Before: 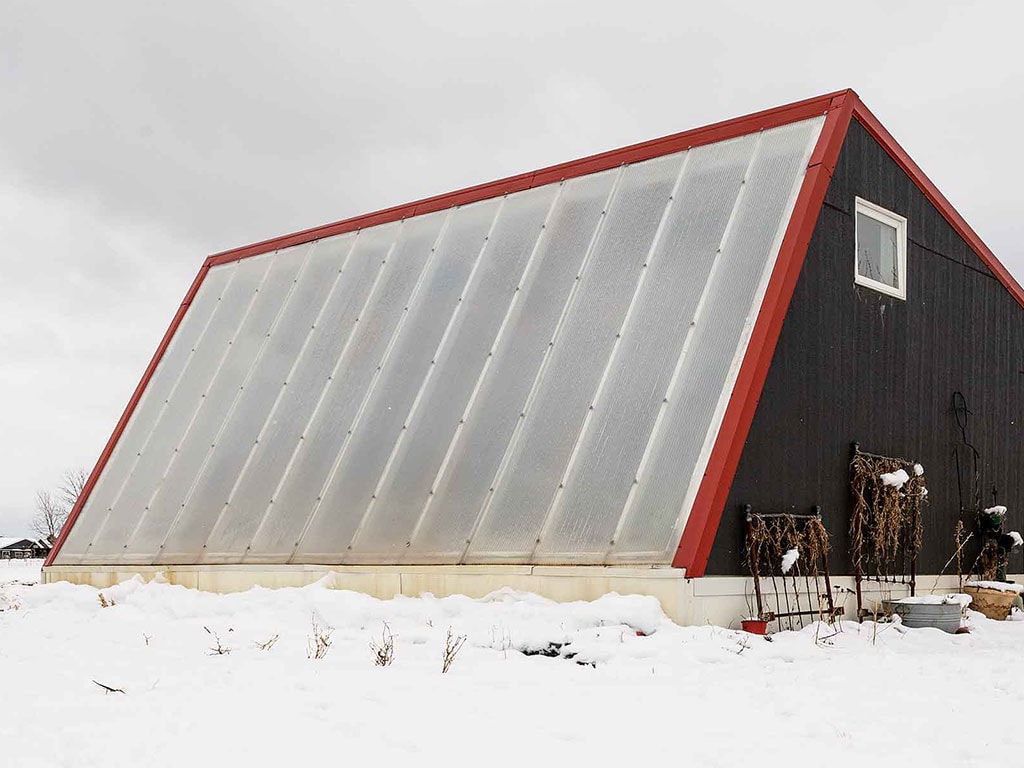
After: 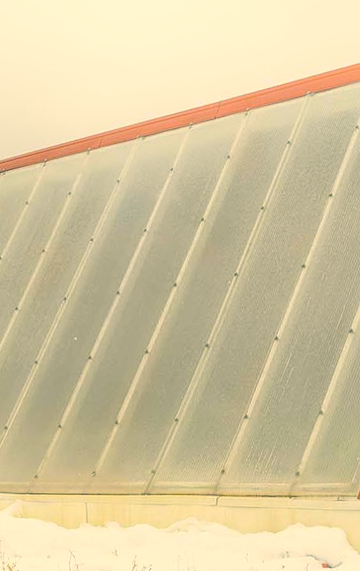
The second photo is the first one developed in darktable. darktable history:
local contrast: highlights 48%, shadows 0%, detail 100%
crop and rotate: left 29.476%, top 10.214%, right 35.32%, bottom 17.333%
bloom: size 16%, threshold 98%, strength 20%
rotate and perspective: lens shift (horizontal) -0.055, automatic cropping off
color correction: highlights a* 5.3, highlights b* 24.26, shadows a* -15.58, shadows b* 4.02
